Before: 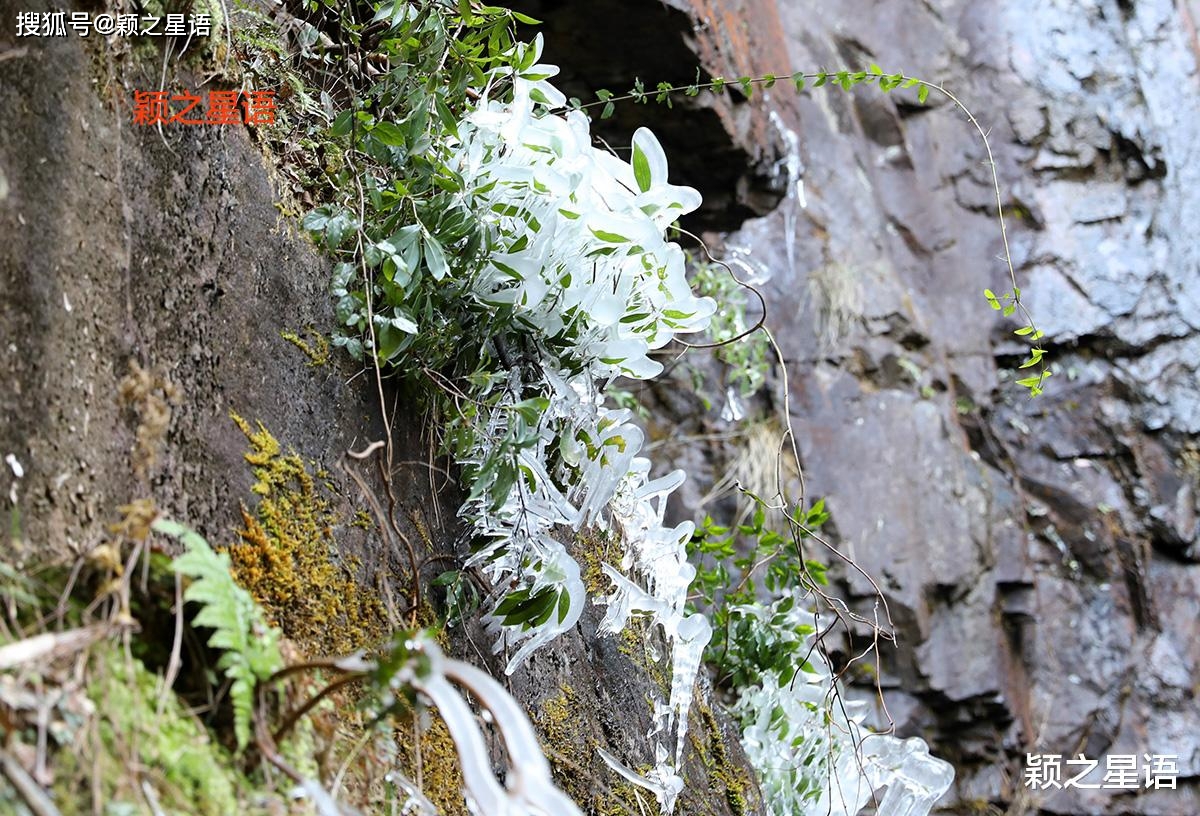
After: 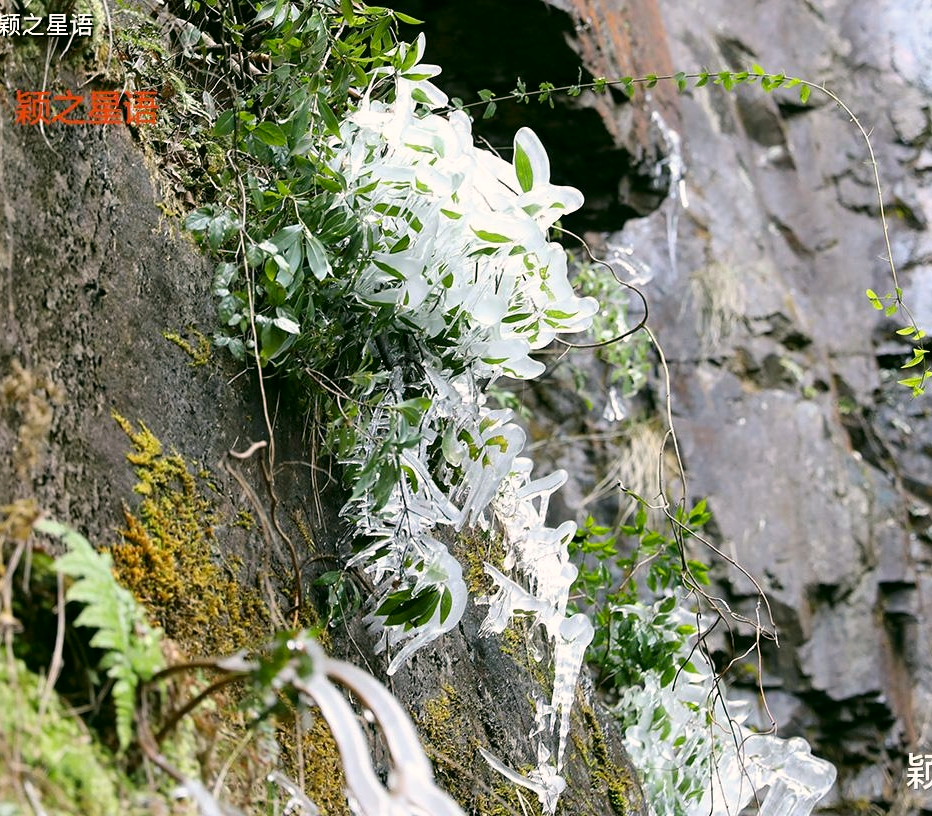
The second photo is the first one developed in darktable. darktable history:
crop: left 9.848%, right 12.483%
color correction: highlights a* 4.3, highlights b* 4.97, shadows a* -8.29, shadows b* 4.66
